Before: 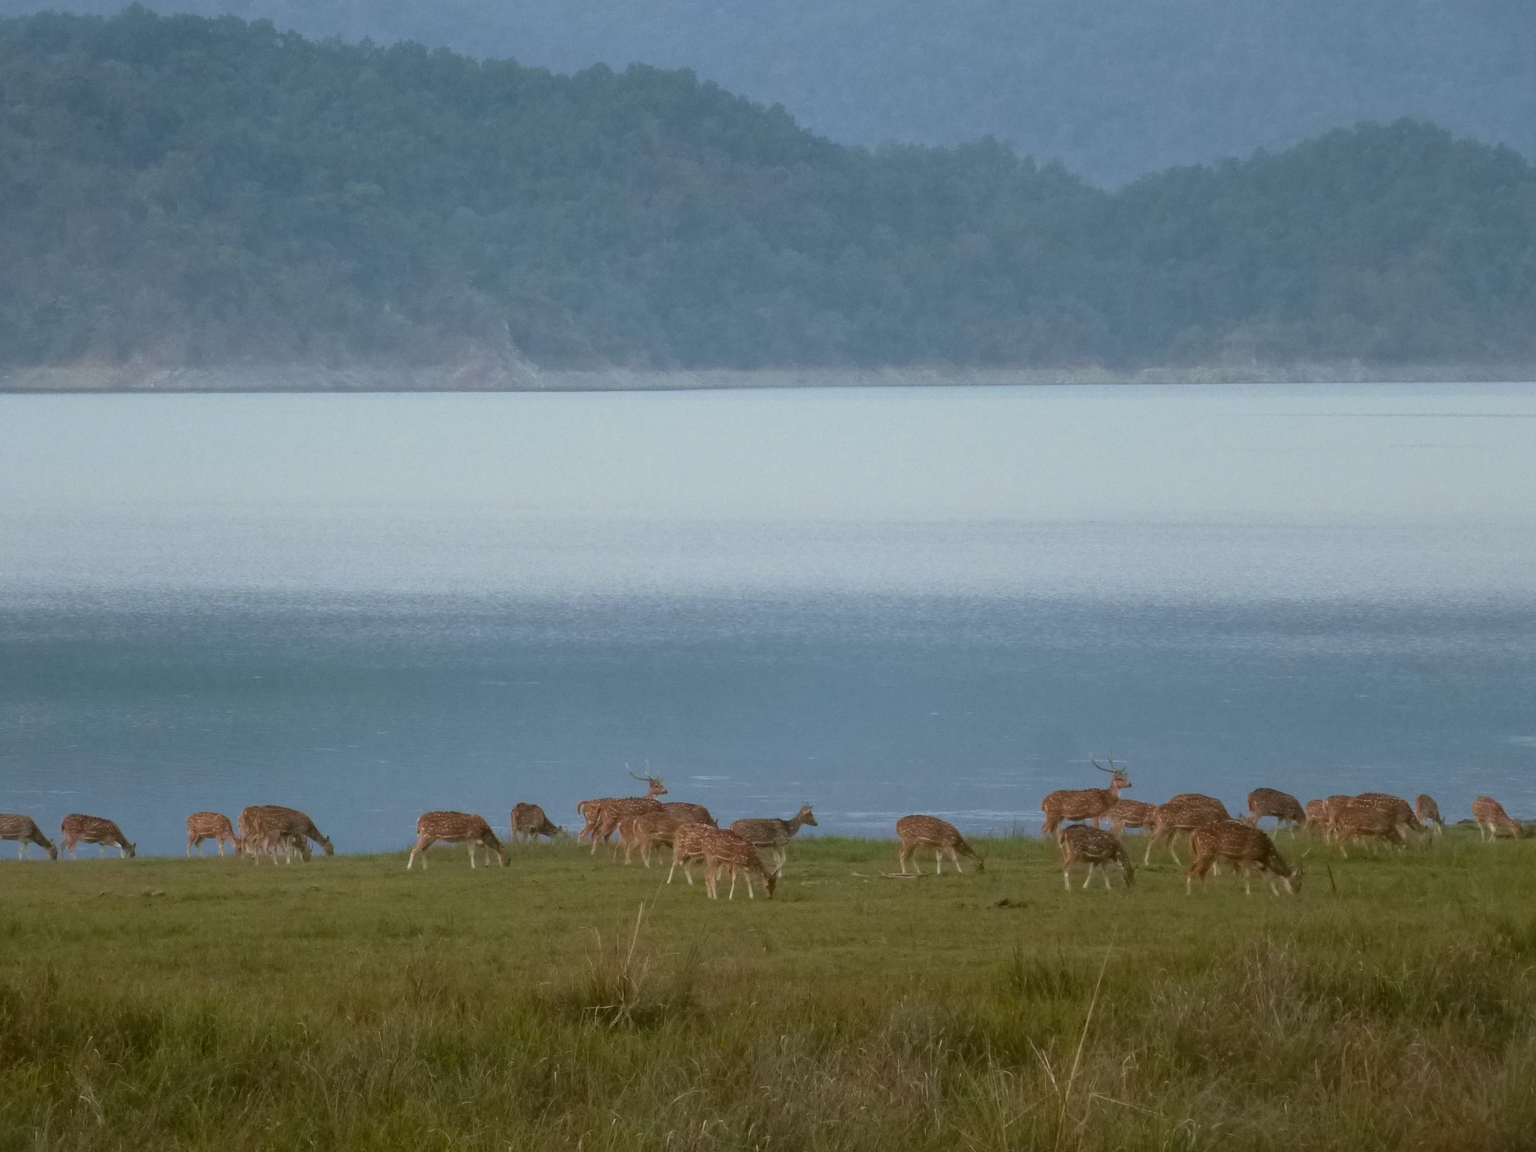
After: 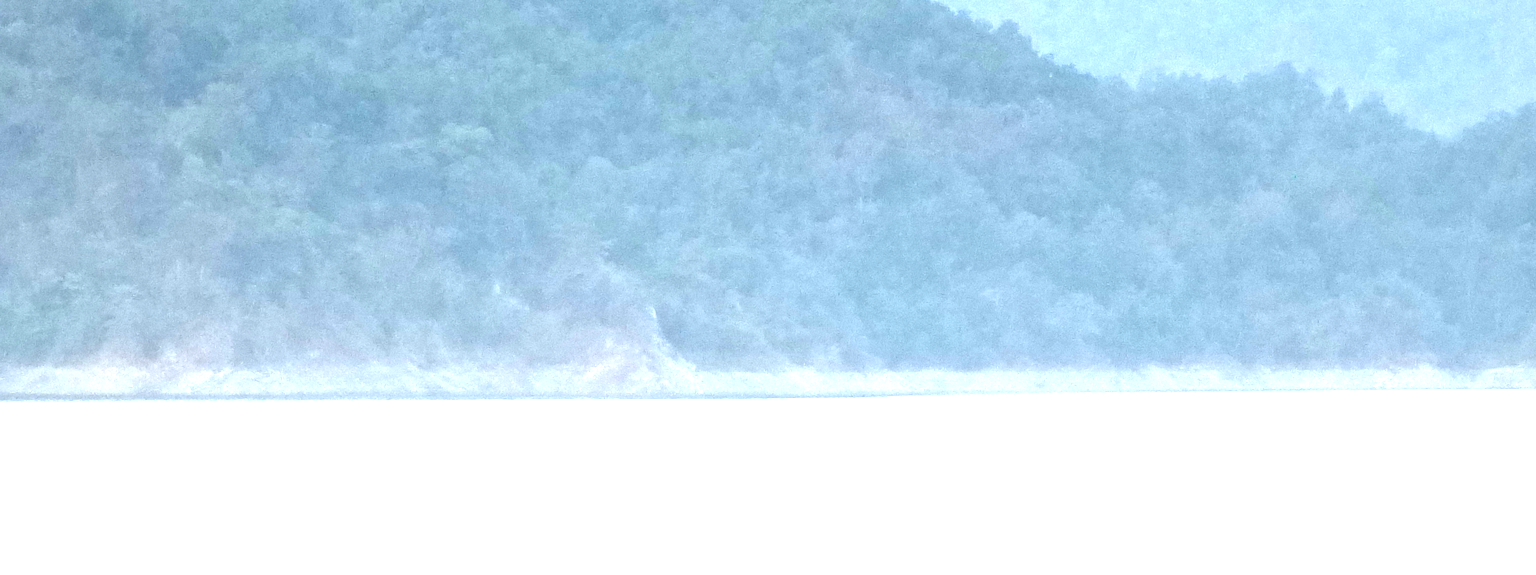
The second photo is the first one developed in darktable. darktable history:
exposure: black level correction 0.001, exposure 1.84 EV, compensate highlight preservation false
crop: left 0.579%, top 7.627%, right 23.167%, bottom 54.275%
local contrast: detail 130%
